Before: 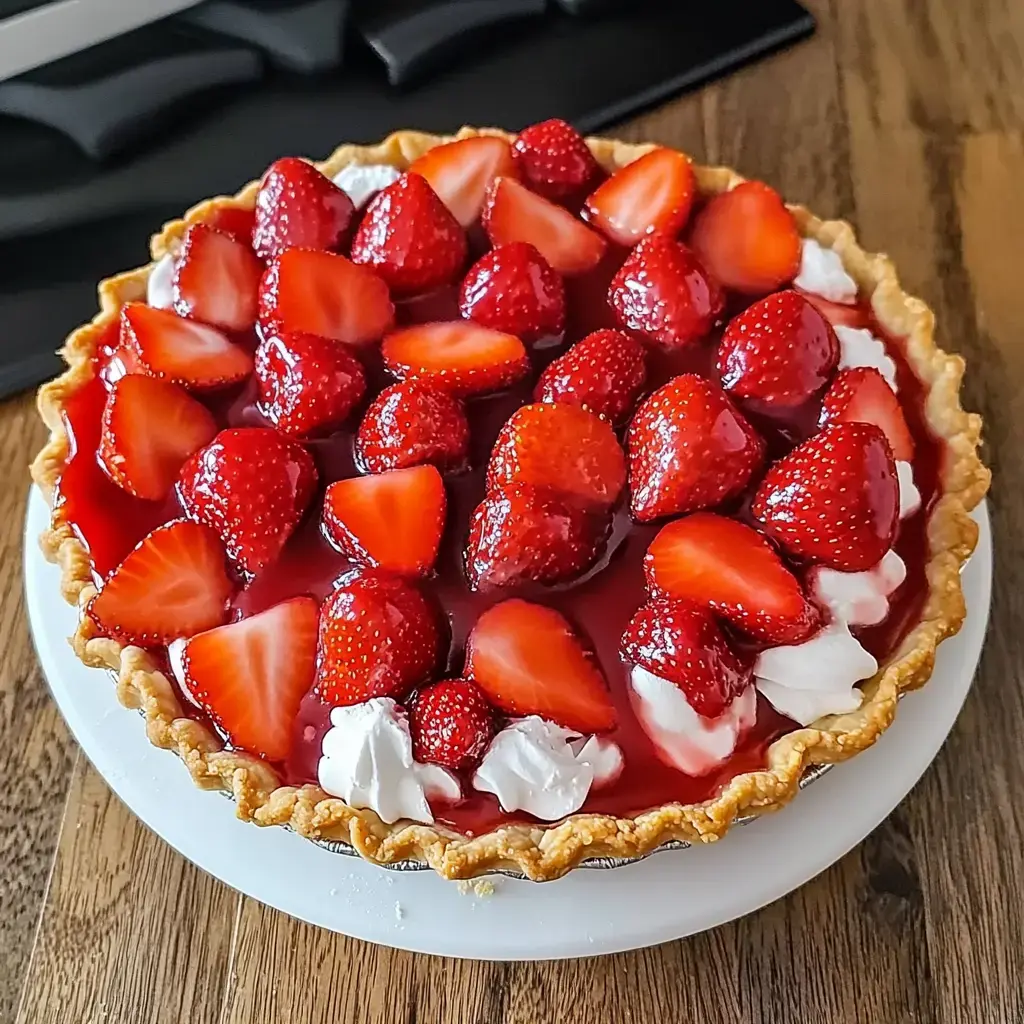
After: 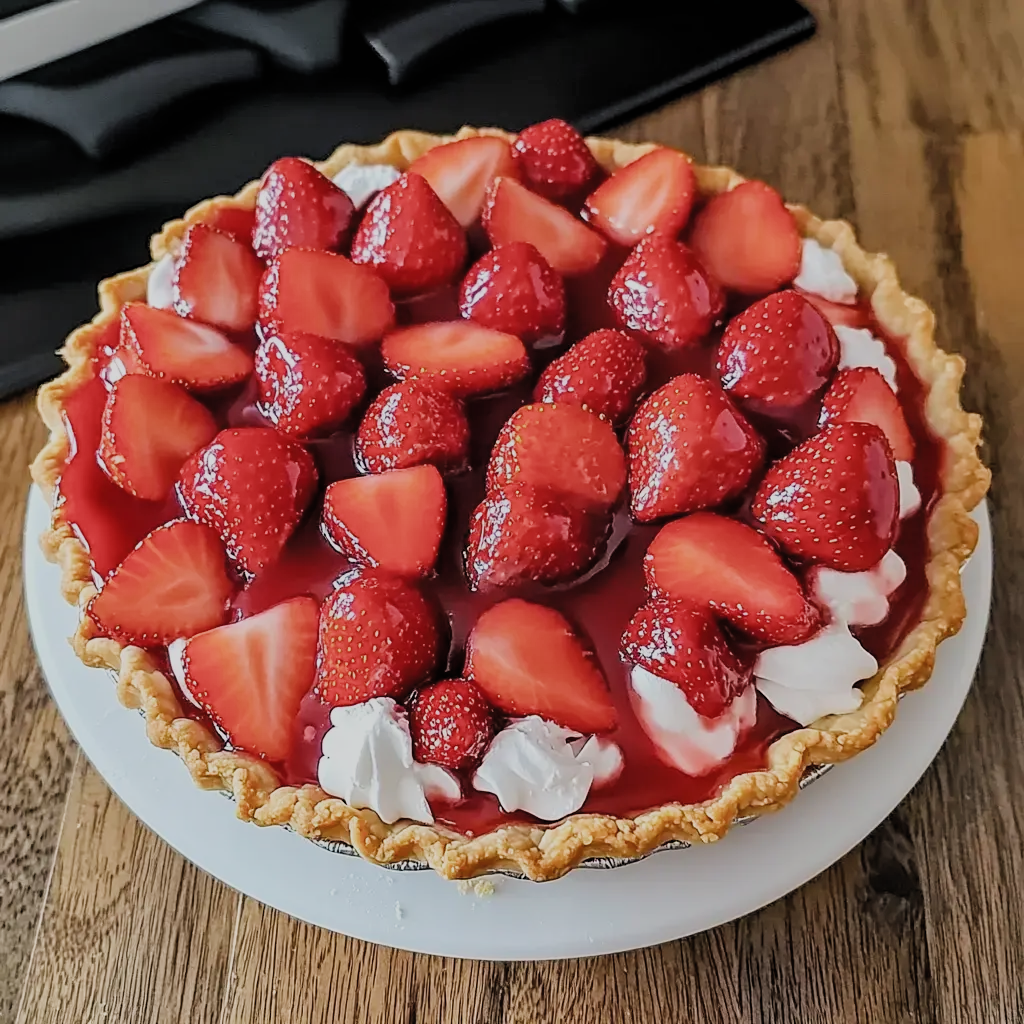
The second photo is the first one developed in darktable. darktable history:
tone equalizer: on, module defaults
filmic rgb: black relative exposure -7.65 EV, white relative exposure 4.56 EV, threshold 5.96 EV, hardness 3.61, color science v4 (2020), enable highlight reconstruction true
